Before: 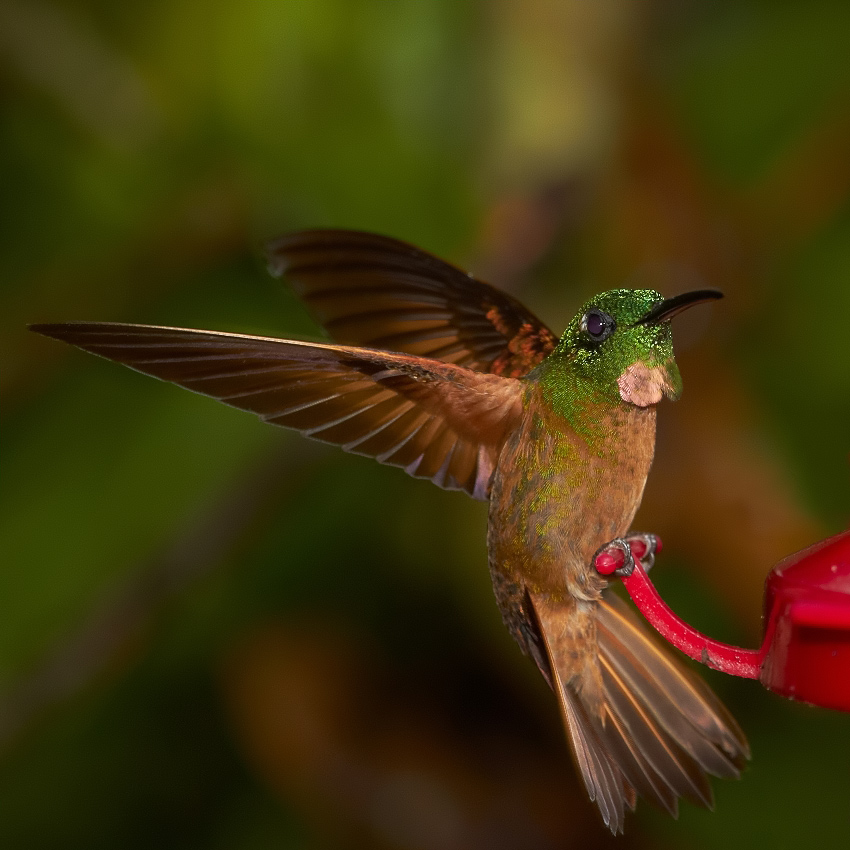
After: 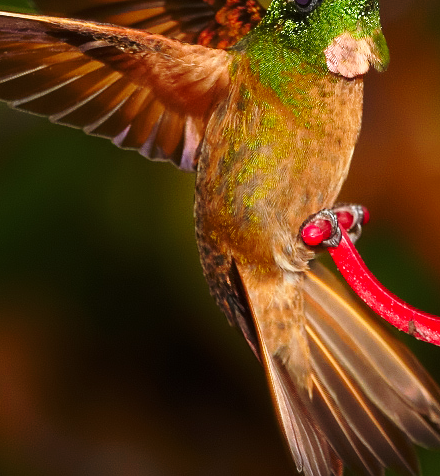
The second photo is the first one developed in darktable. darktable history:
base curve: curves: ch0 [(0, 0) (0.036, 0.037) (0.121, 0.228) (0.46, 0.76) (0.859, 0.983) (1, 1)], preserve colors none
crop: left 34.479%, top 38.822%, right 13.718%, bottom 5.172%
